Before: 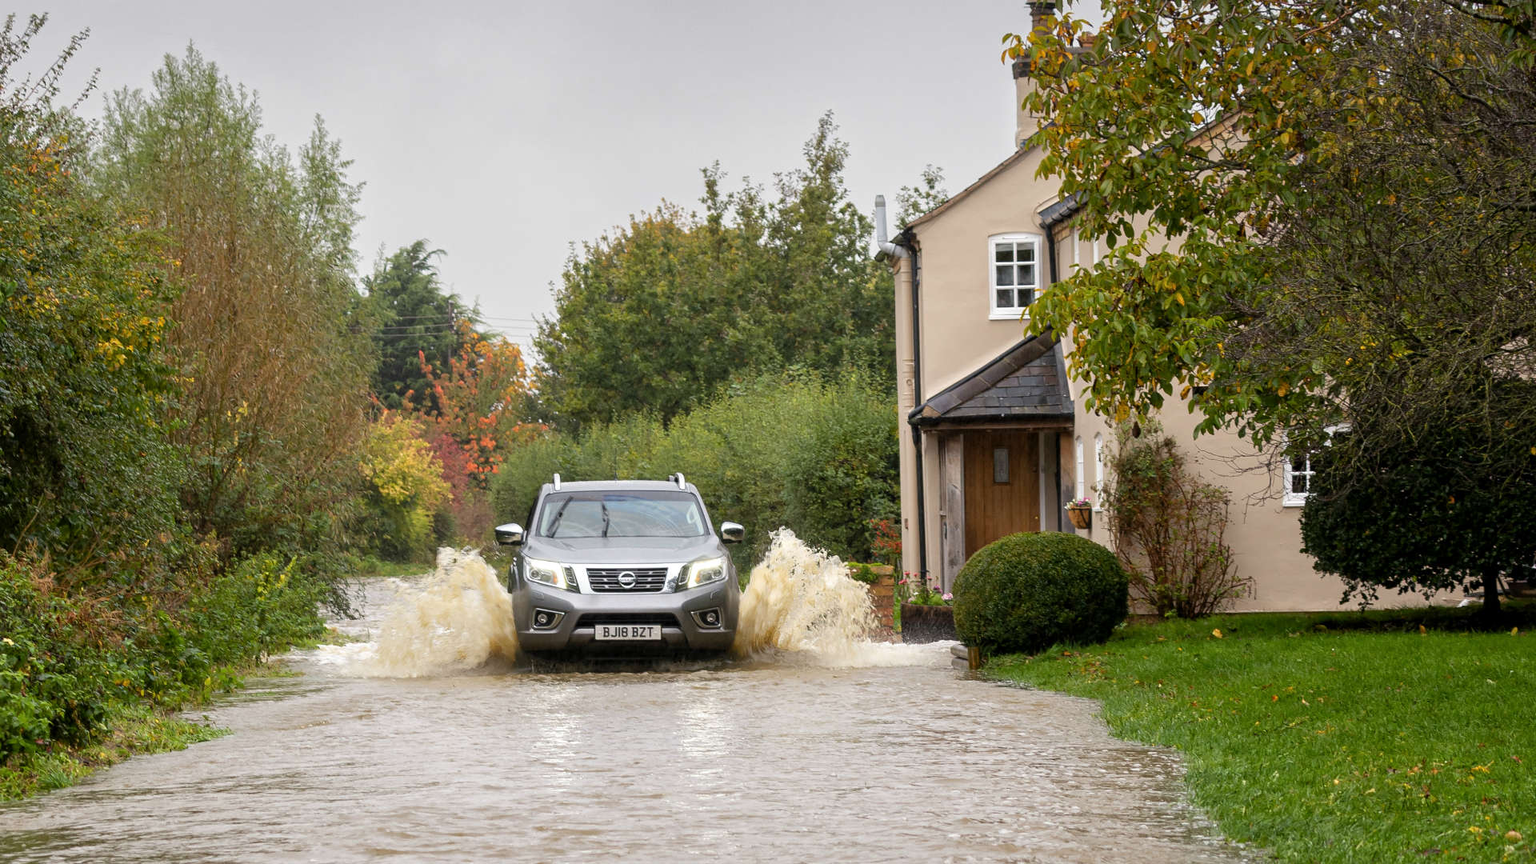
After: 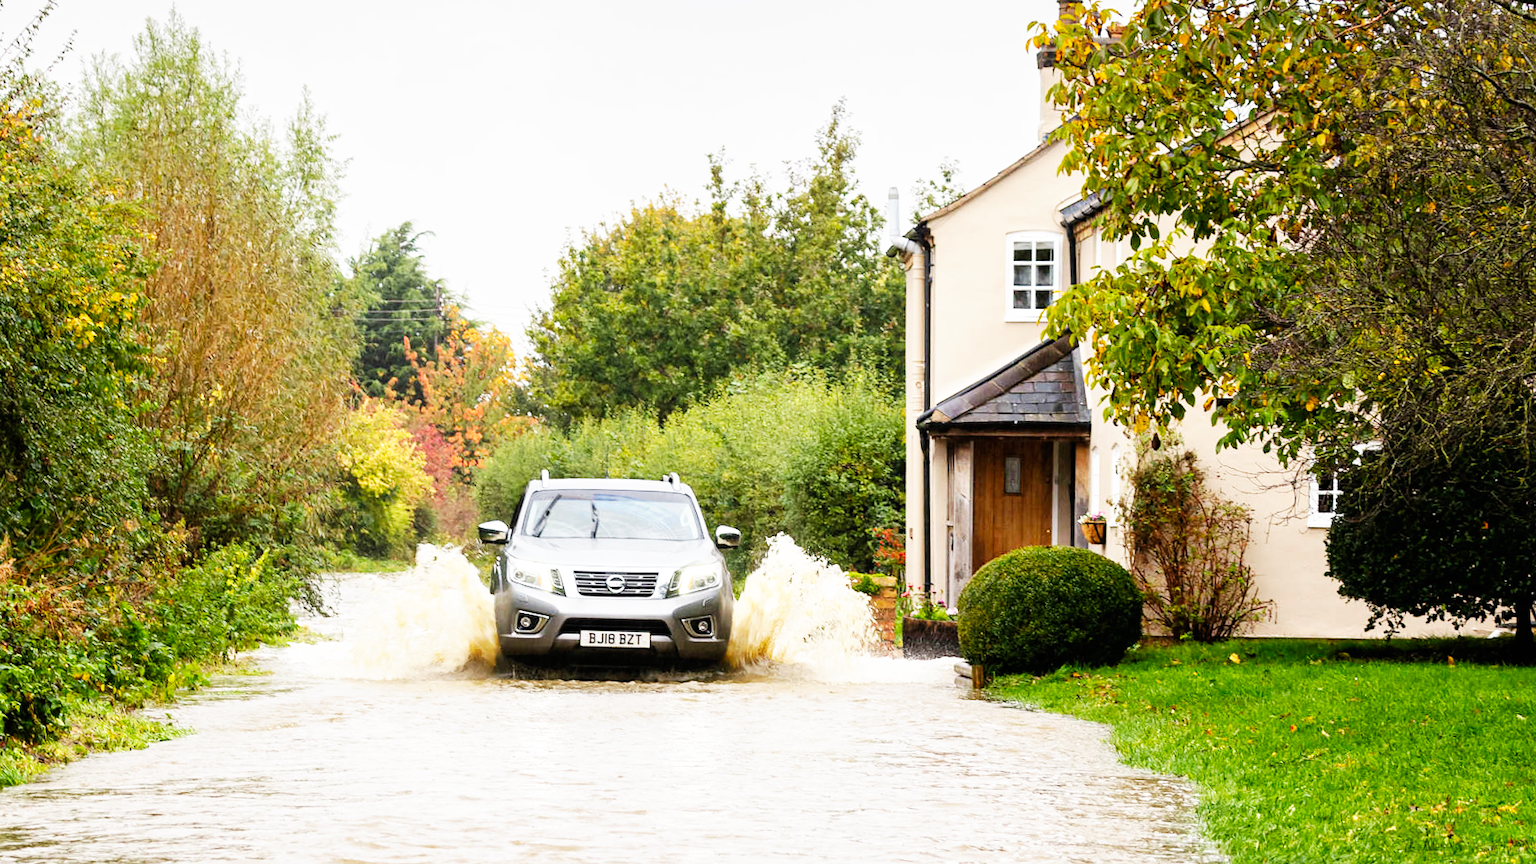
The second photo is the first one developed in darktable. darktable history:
crop and rotate: angle -1.67°
base curve: curves: ch0 [(0, 0) (0.007, 0.004) (0.027, 0.03) (0.046, 0.07) (0.207, 0.54) (0.442, 0.872) (0.673, 0.972) (1, 1)], preserve colors none
